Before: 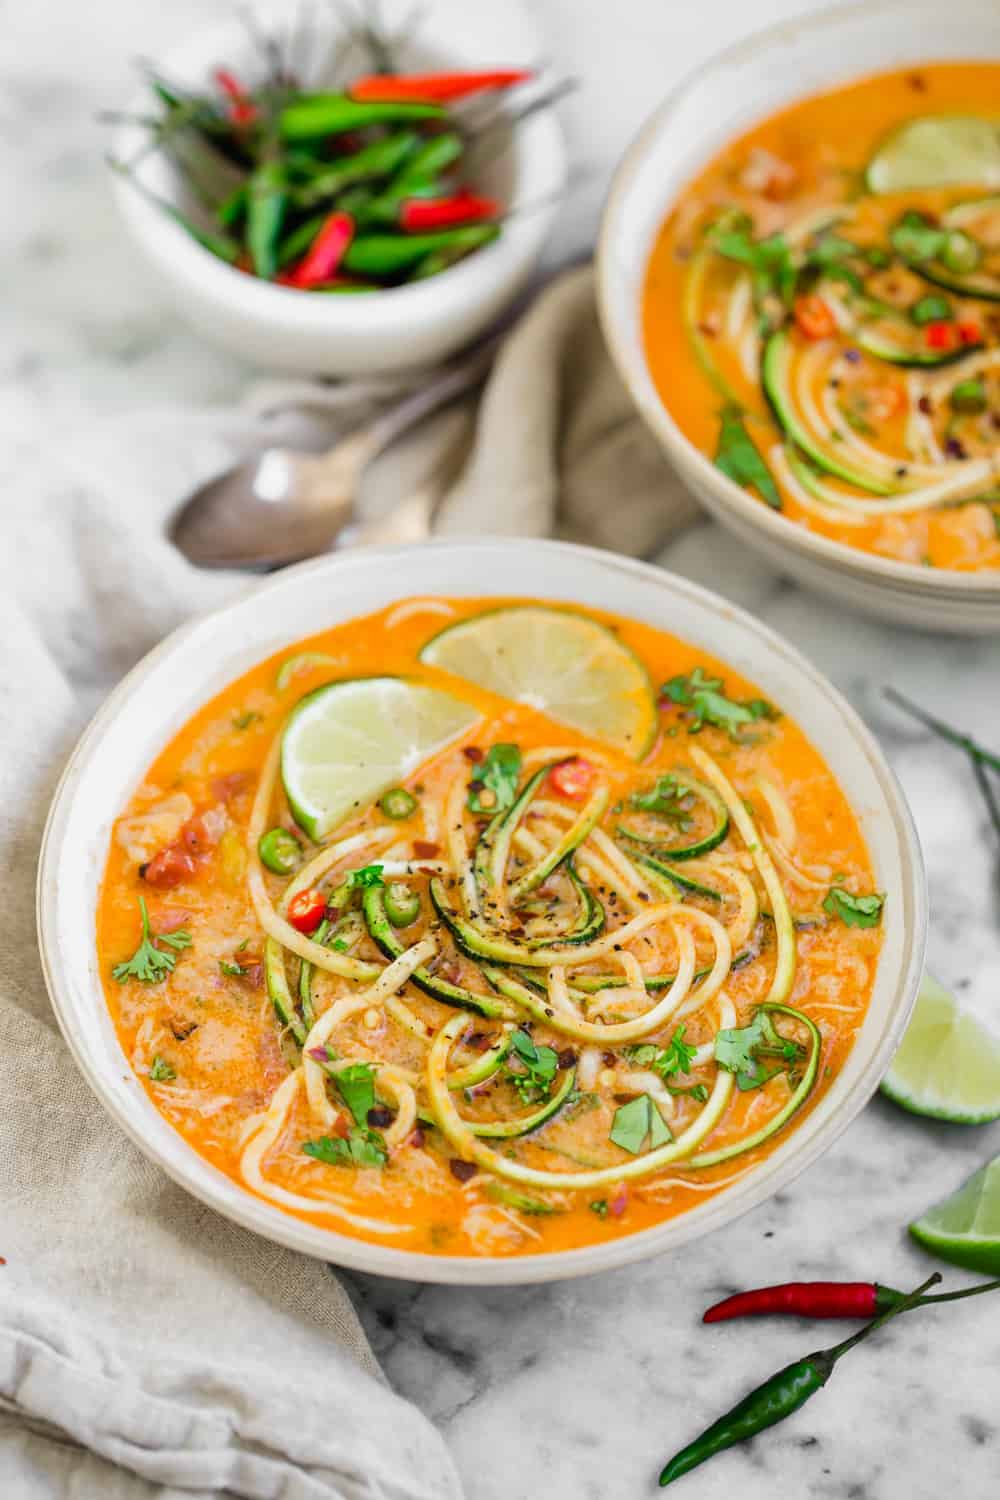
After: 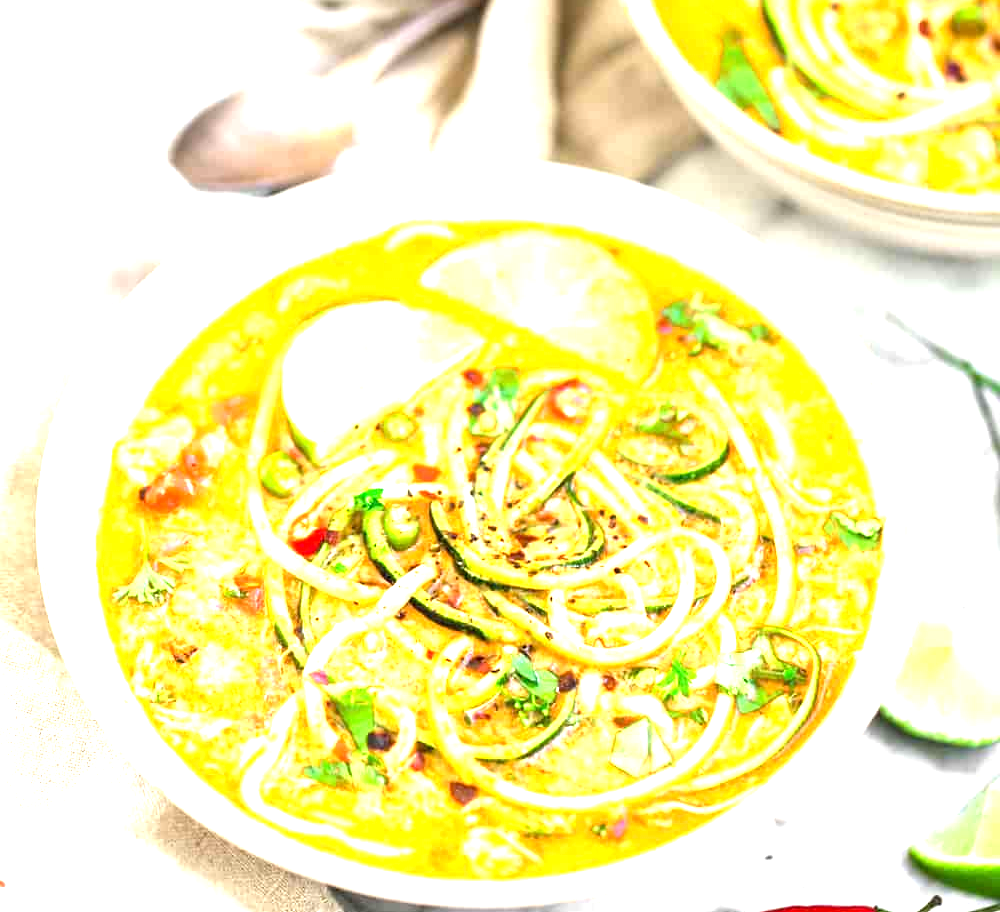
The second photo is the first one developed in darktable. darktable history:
exposure: black level correction 0.001, exposure 1.824 EV, compensate highlight preservation false
crop and rotate: top 25.188%, bottom 14.002%
